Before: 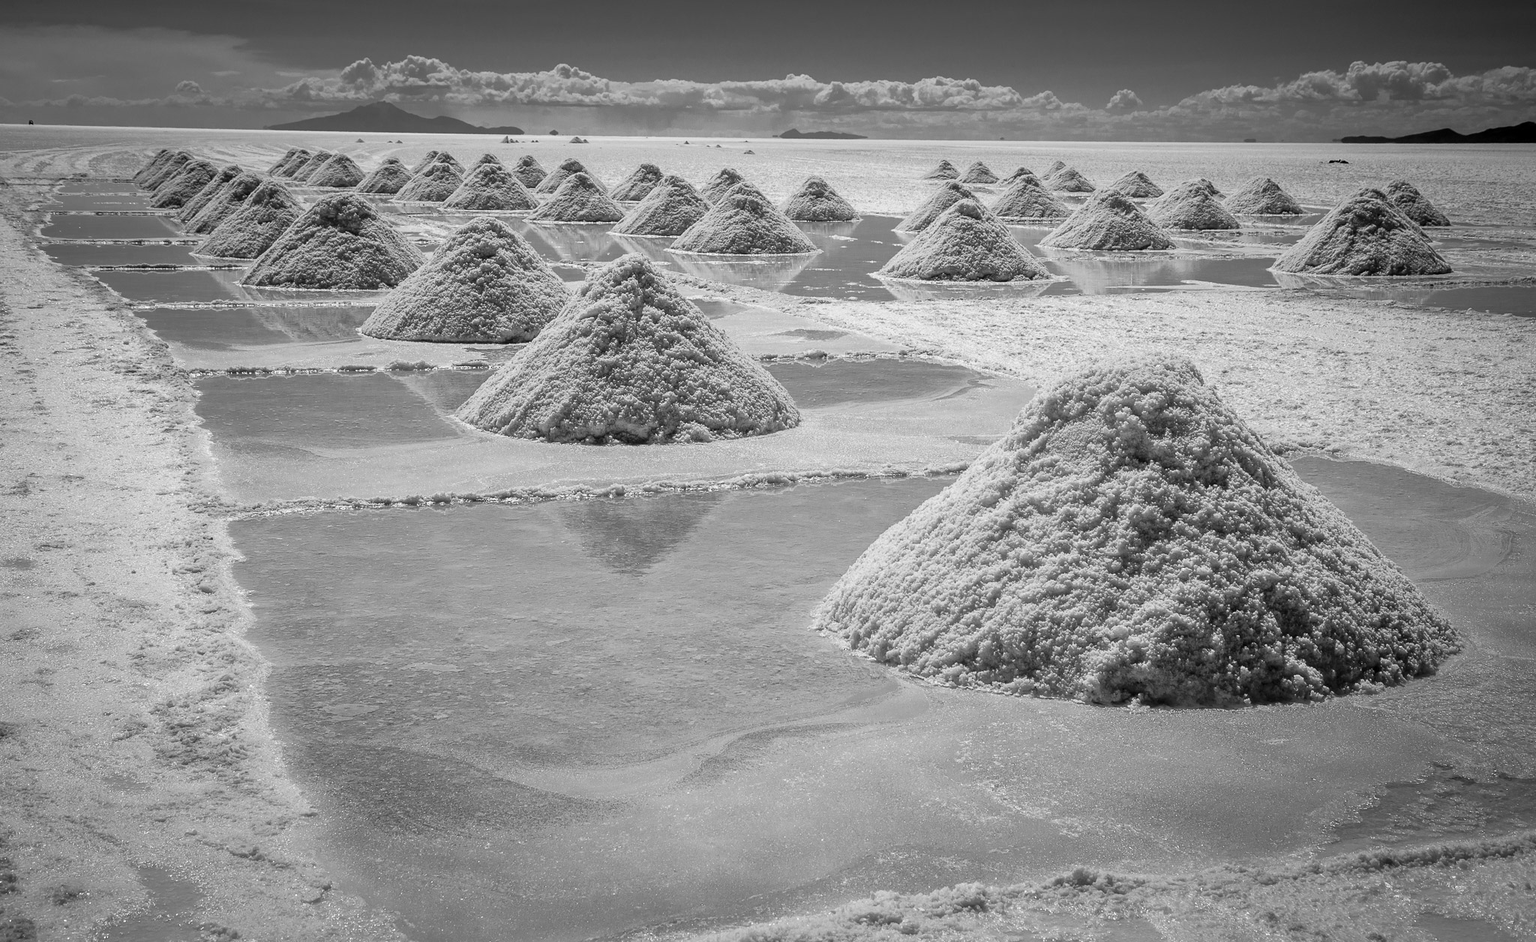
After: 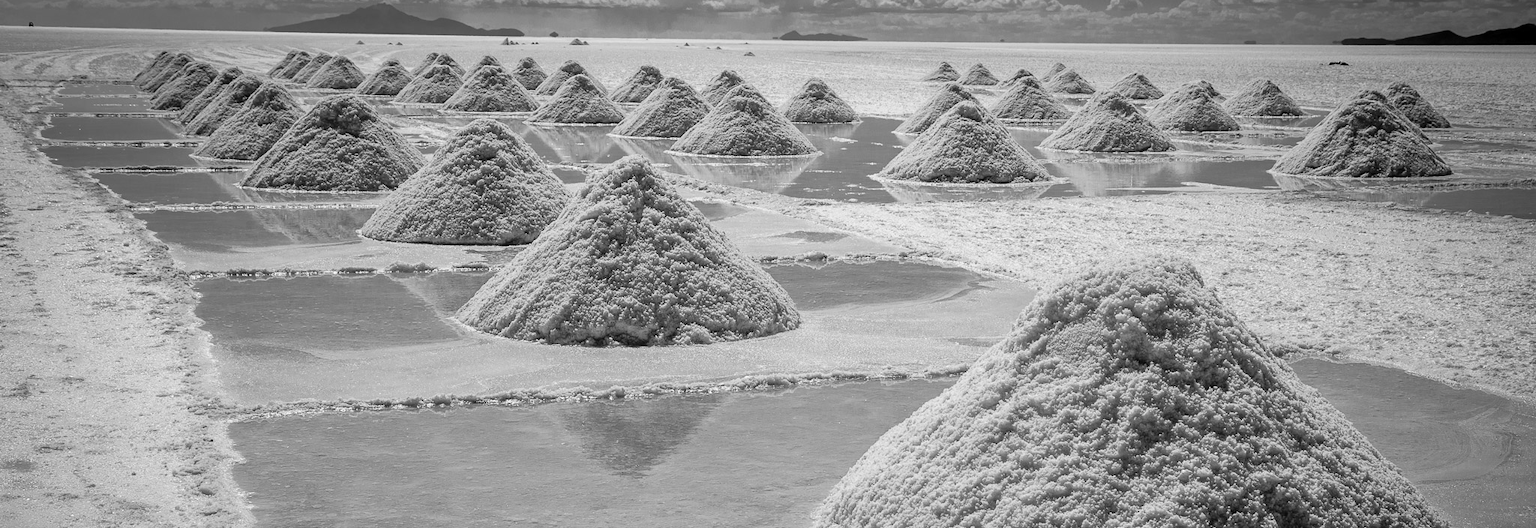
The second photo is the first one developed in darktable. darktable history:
crop and rotate: top 10.451%, bottom 33.487%
